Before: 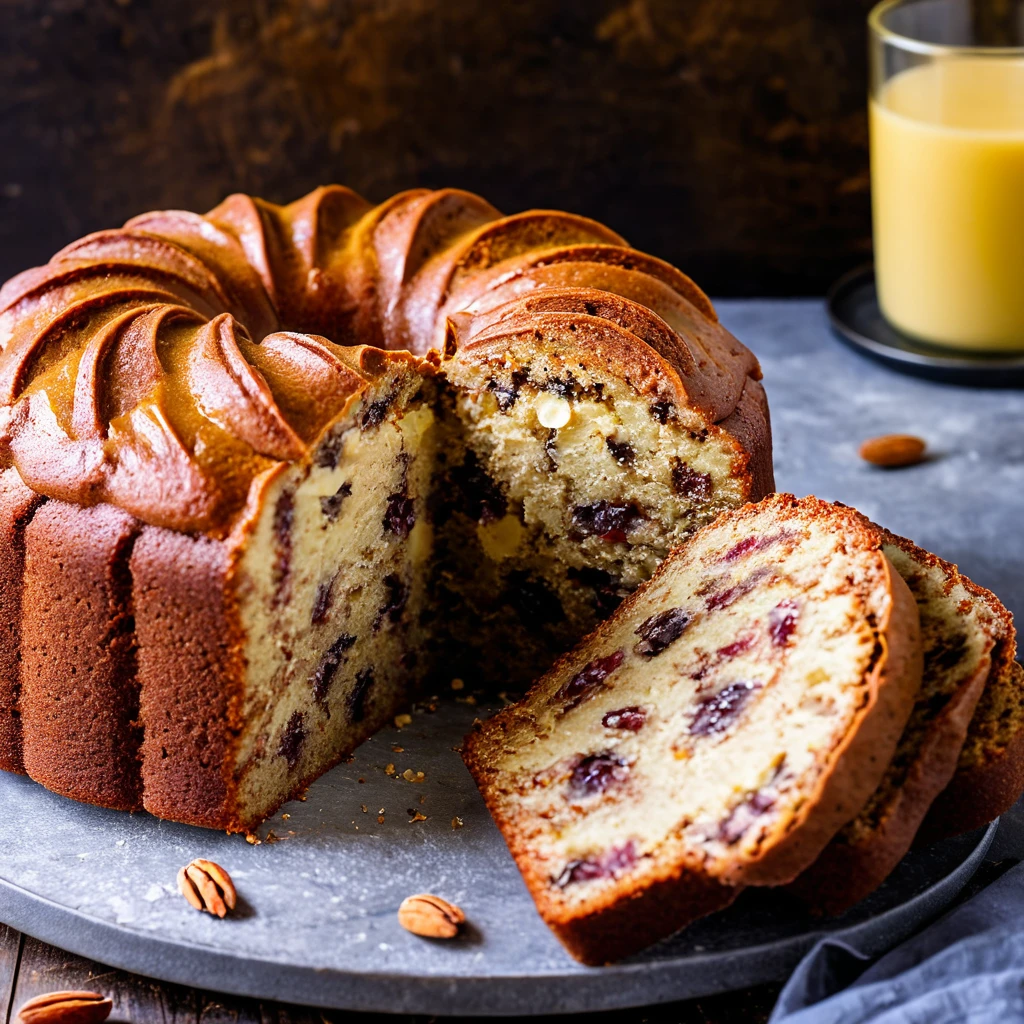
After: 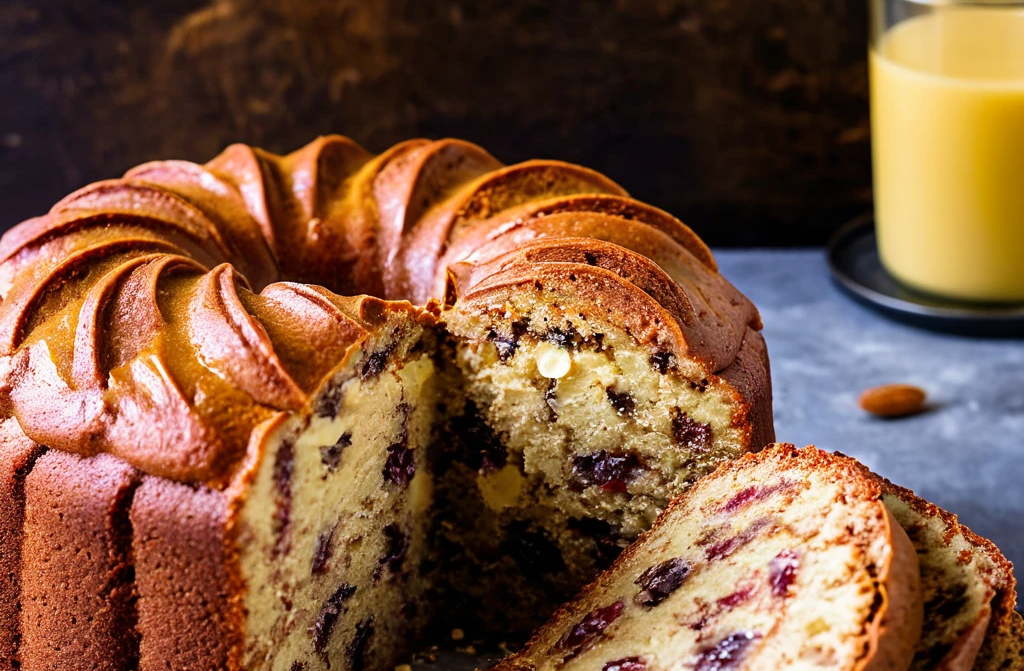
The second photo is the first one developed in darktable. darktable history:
crop and rotate: top 4.972%, bottom 29.467%
shadows and highlights: shadows 29.31, highlights -28.81, low approximation 0.01, soften with gaussian
velvia: on, module defaults
